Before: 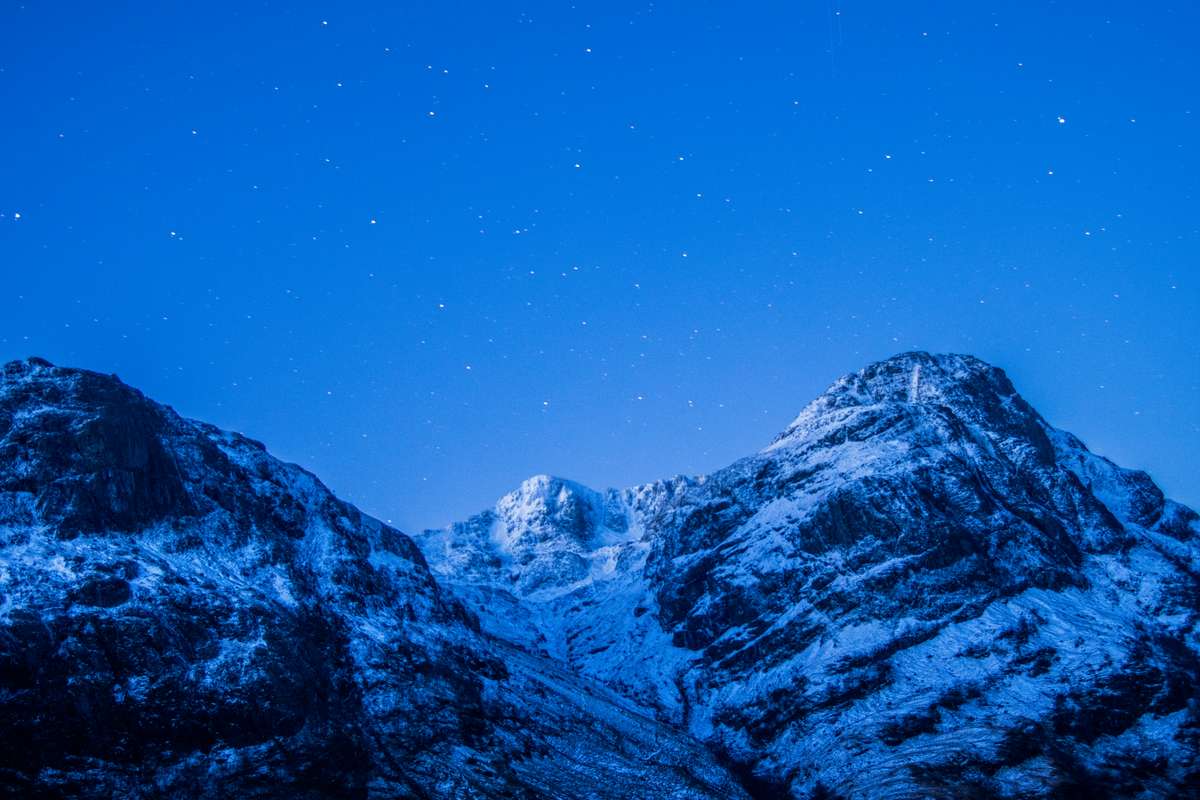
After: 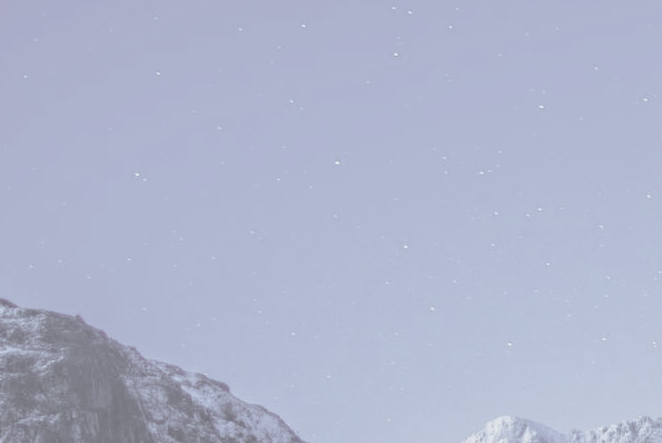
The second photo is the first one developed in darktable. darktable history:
haze removal: compatibility mode true
crop and rotate: left 3.071%, top 7.503%, right 41.747%, bottom 37.077%
contrast brightness saturation: contrast -0.319, brightness 0.764, saturation -0.787
